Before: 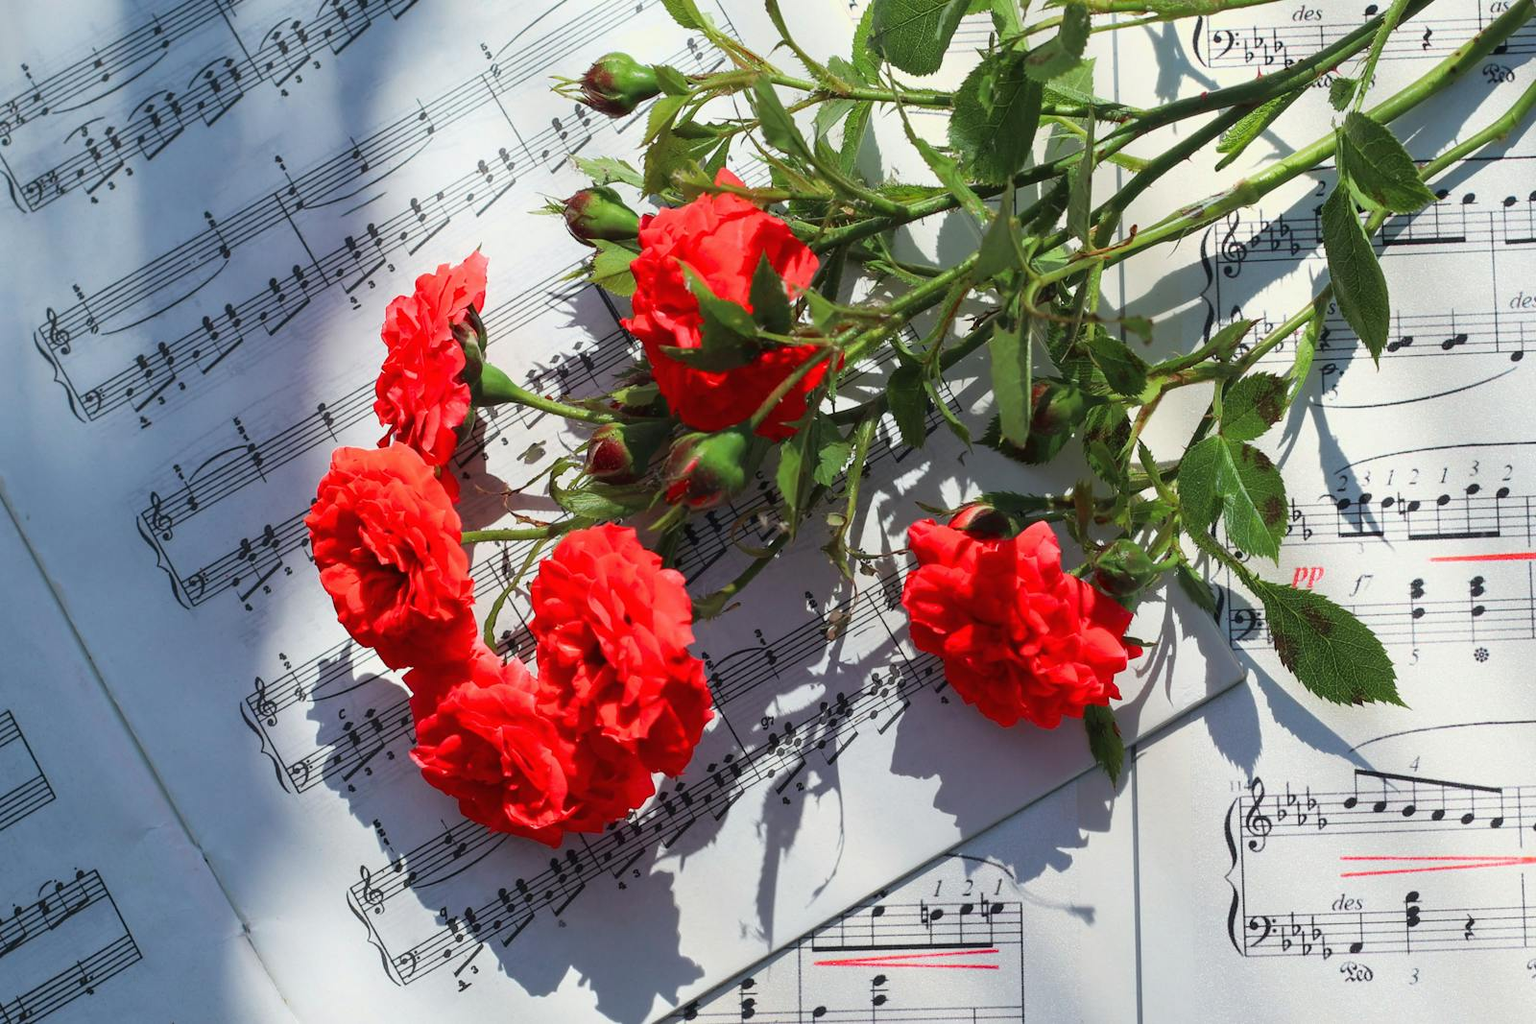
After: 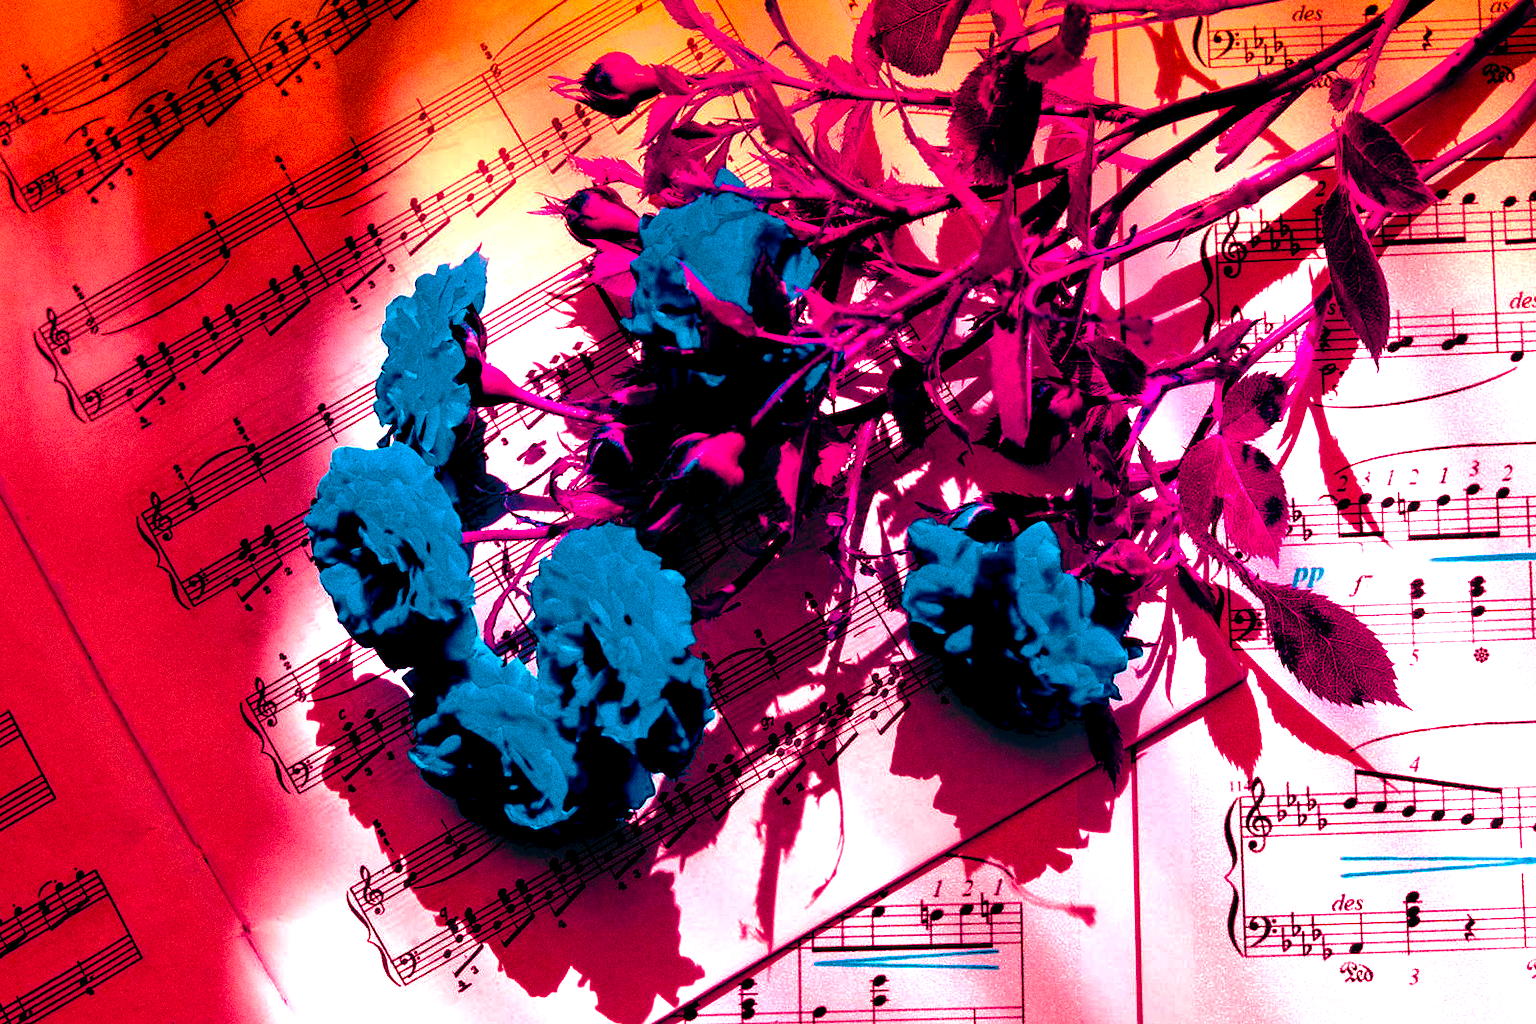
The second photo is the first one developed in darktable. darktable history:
graduated density: density 2.02 EV, hardness 44%, rotation 0.374°, offset 8.21, hue 208.8°, saturation 97%
tone curve: curves: ch0 [(0, 0) (0.004, 0.008) (0.077, 0.156) (0.169, 0.29) (0.774, 0.774) (1, 1)], color space Lab, linked channels, preserve colors none
grain: coarseness 0.09 ISO, strength 40%
tone equalizer: -8 EV -0.417 EV, -7 EV -0.389 EV, -6 EV -0.333 EV, -5 EV -0.222 EV, -3 EV 0.222 EV, -2 EV 0.333 EV, -1 EV 0.389 EV, +0 EV 0.417 EV, edges refinement/feathering 500, mask exposure compensation -1.57 EV, preserve details no
color balance rgb: shadows lift › luminance -18.76%, shadows lift › chroma 35.44%, power › luminance -3.76%, power › hue 142.17°, highlights gain › chroma 7.5%, highlights gain › hue 184.75°, global offset › luminance -0.52%, global offset › chroma 0.91%, global offset › hue 173.36°, shadows fall-off 300%, white fulcrum 2 EV, highlights fall-off 300%, linear chroma grading › shadows 17.19%, linear chroma grading › highlights 61.12%, linear chroma grading › global chroma 50%, hue shift -150.52°, perceptual brilliance grading › global brilliance 12%, mask middle-gray fulcrum 100%, contrast gray fulcrum 38.43%, contrast 35.15%, saturation formula JzAzBz (2021)
local contrast: mode bilateral grid, contrast 20, coarseness 50, detail 120%, midtone range 0.2
